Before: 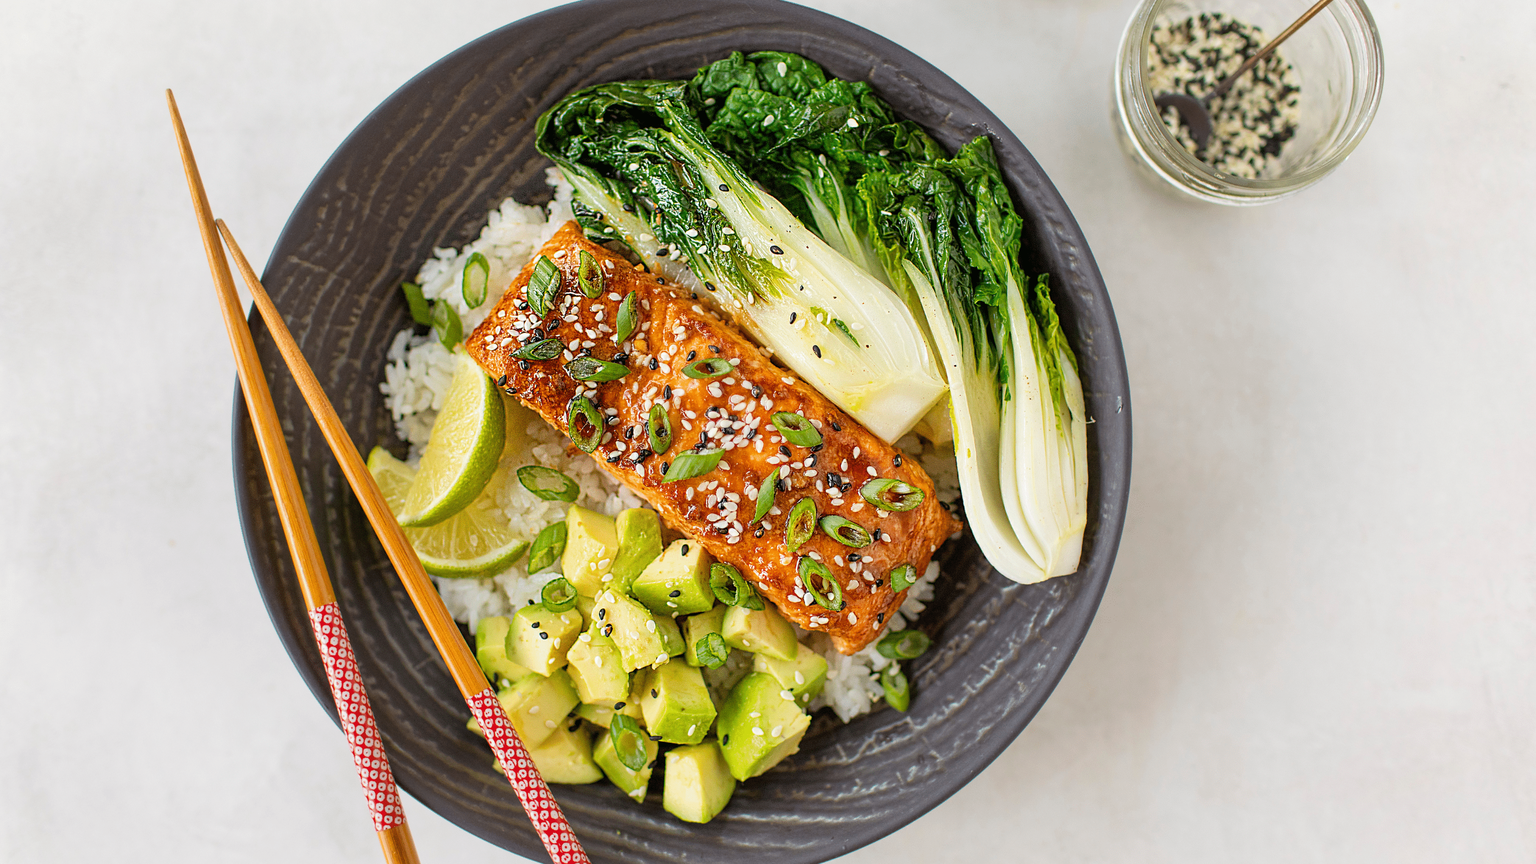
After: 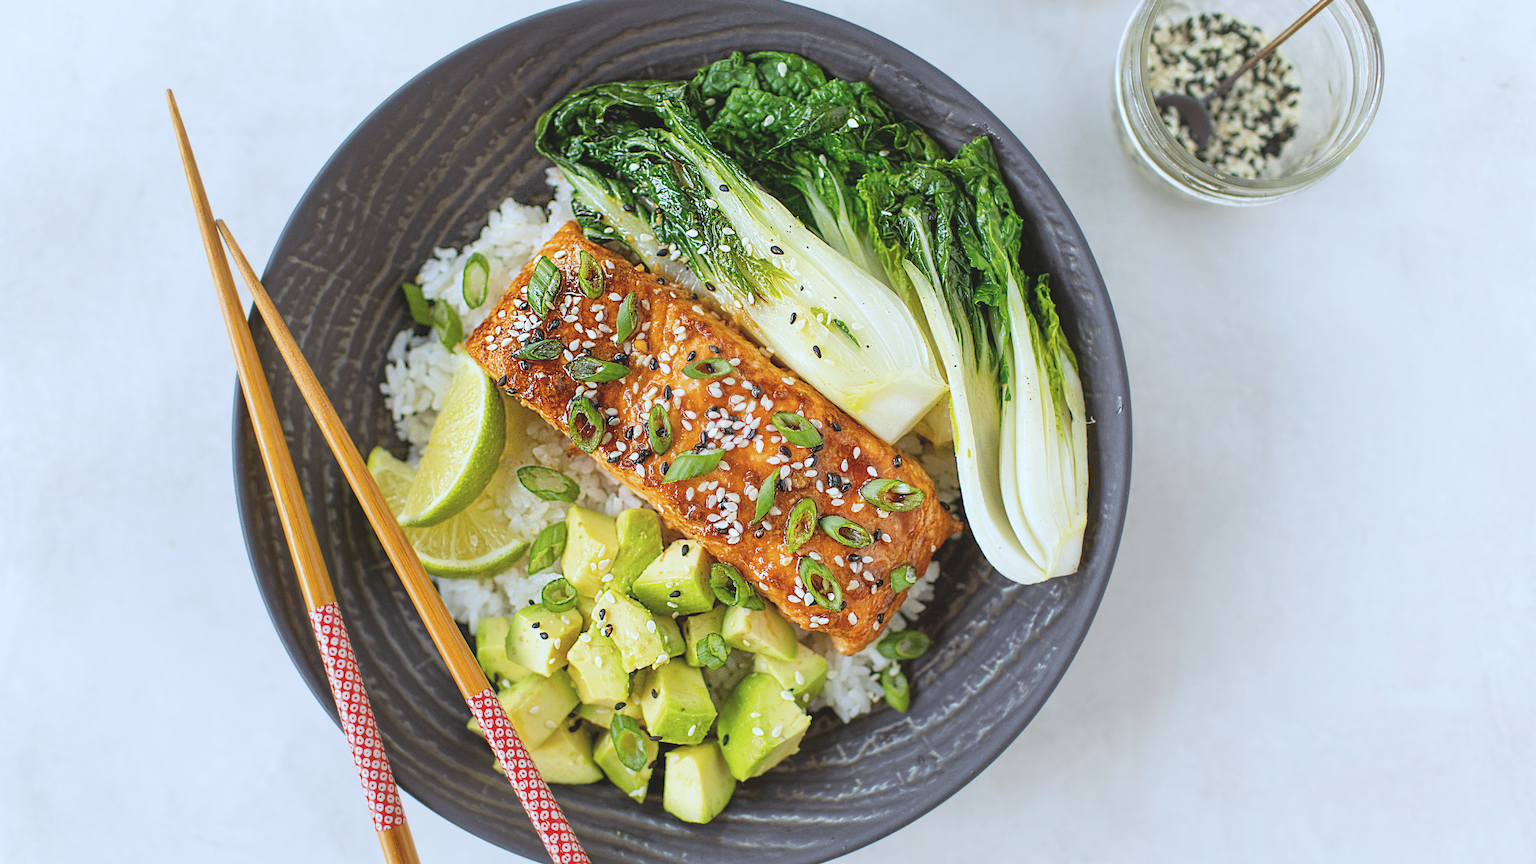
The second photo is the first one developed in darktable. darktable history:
white balance: red 0.924, blue 1.095
color balance: lift [1.007, 1, 1, 1], gamma [1.097, 1, 1, 1]
